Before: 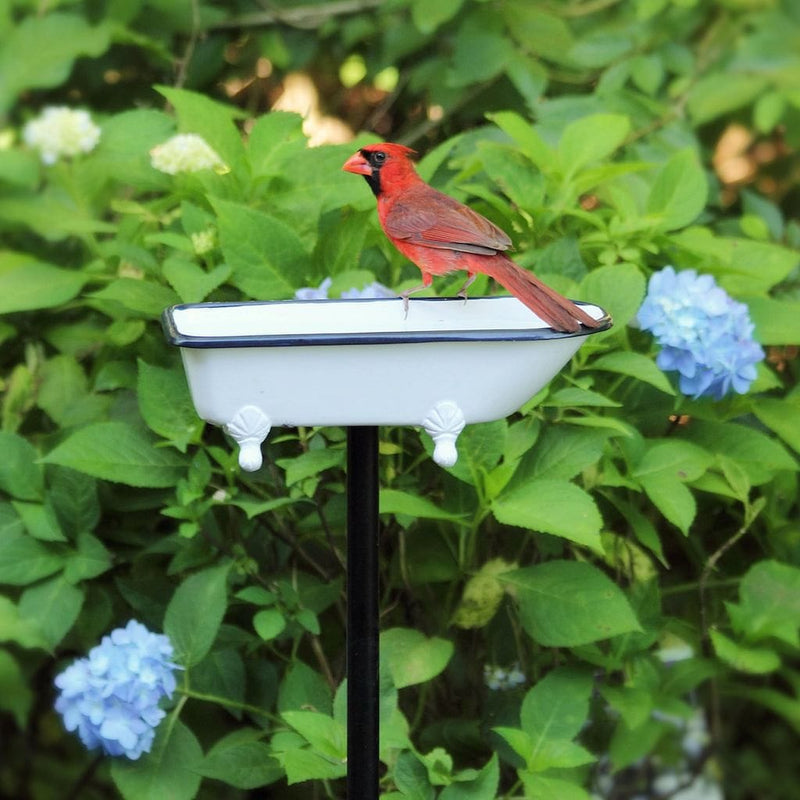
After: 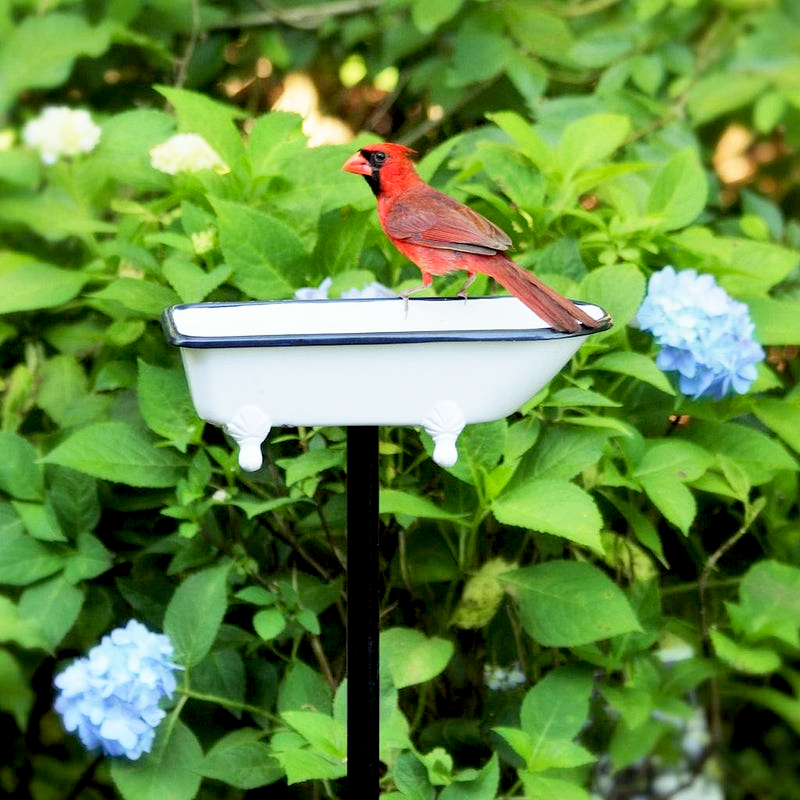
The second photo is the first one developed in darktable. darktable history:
shadows and highlights: highlights color adjustment 0%, soften with gaussian
base curve: curves: ch0 [(0, 0) (0.579, 0.807) (1, 1)], preserve colors none
exposure: black level correction 0.01, exposure 0.011 EV, compensate highlight preservation false
